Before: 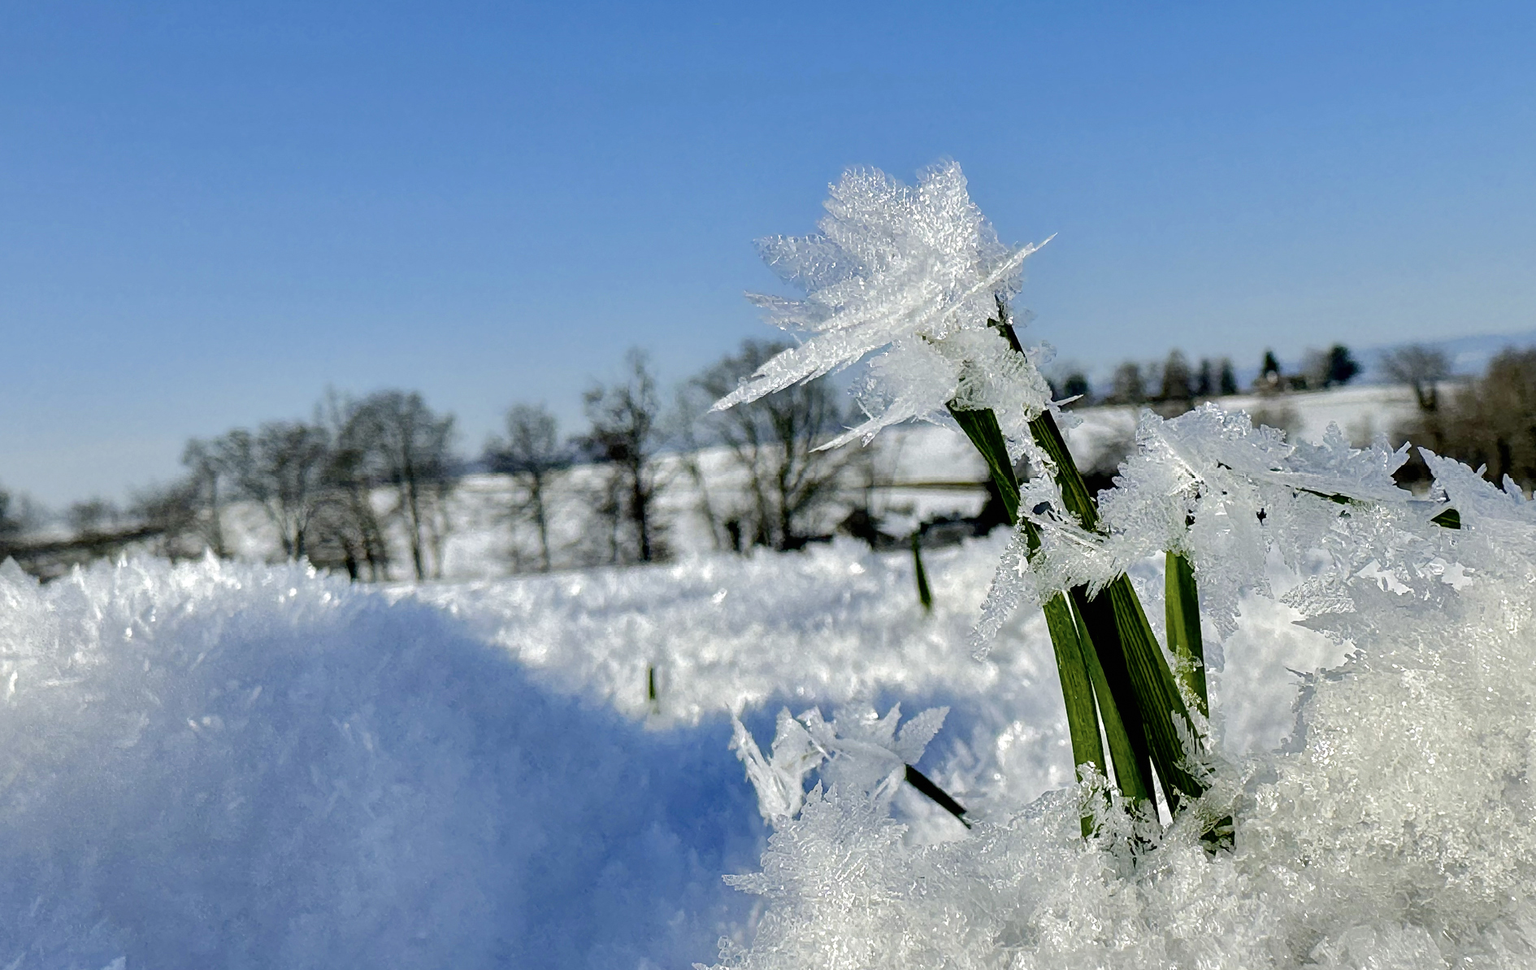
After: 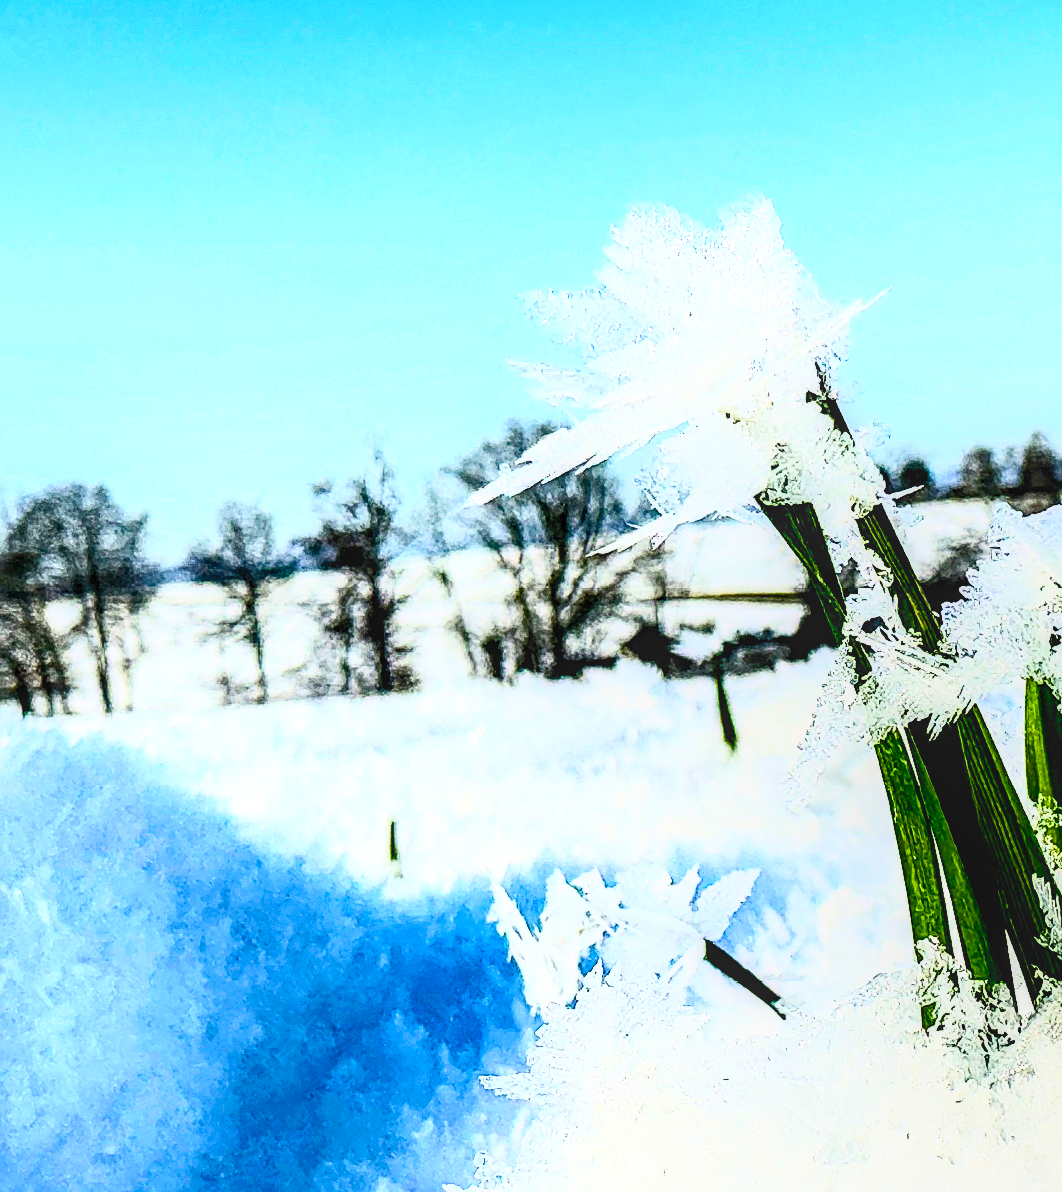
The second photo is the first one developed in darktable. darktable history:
crop: left 21.674%, right 22.086%
sharpen: on, module defaults
shadows and highlights: shadows -40.15, highlights 62.88, soften with gaussian
contrast brightness saturation: contrast 0.83, brightness 0.59, saturation 0.59
filmic rgb: black relative exposure -8.07 EV, white relative exposure 3 EV, hardness 5.35, contrast 1.25
local contrast: highlights 25%, detail 130%
haze removal: compatibility mode true, adaptive false
